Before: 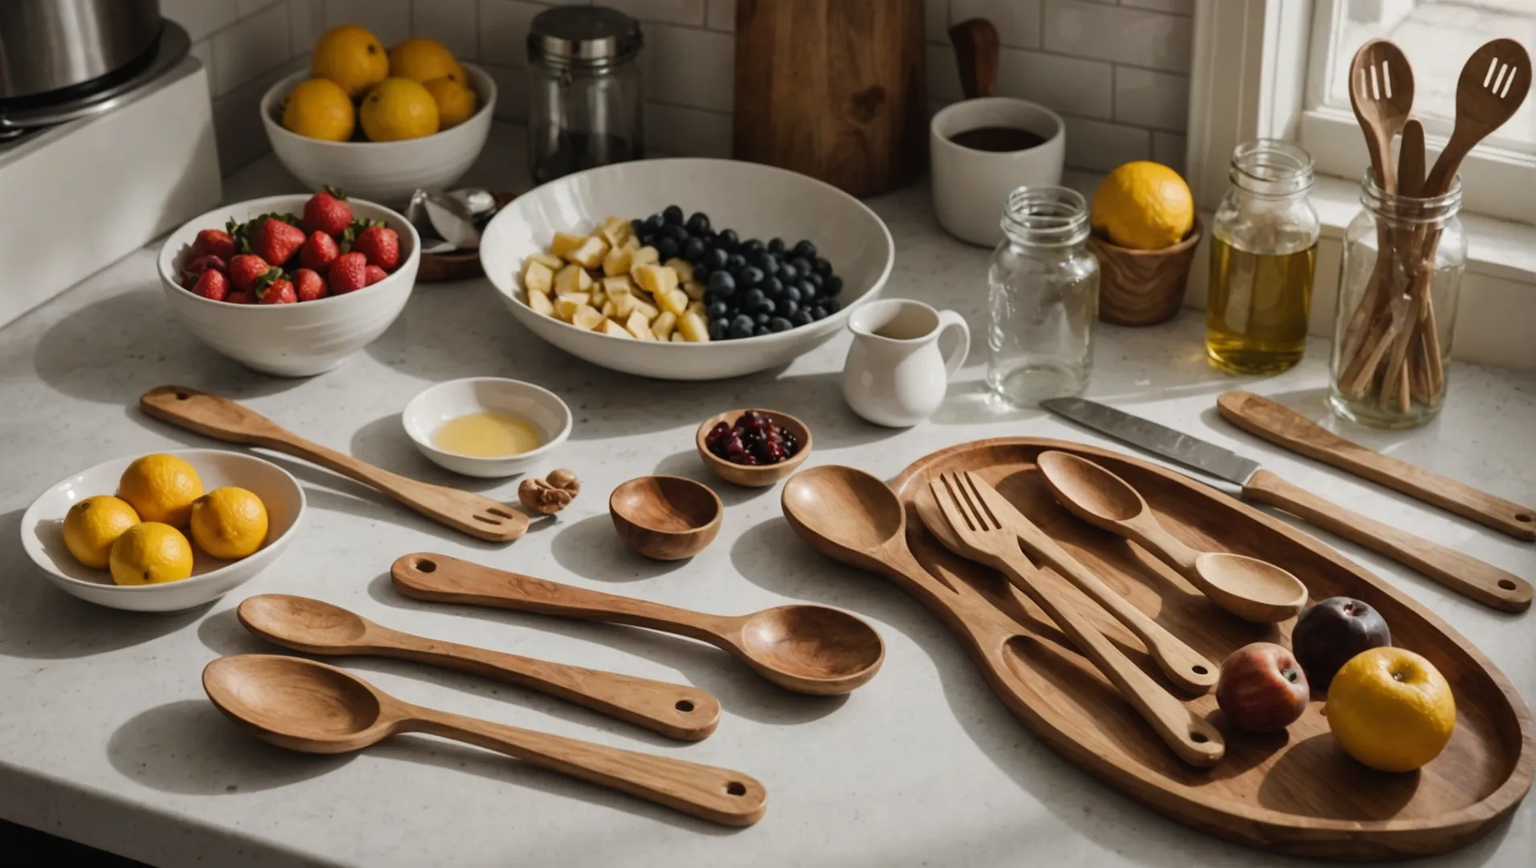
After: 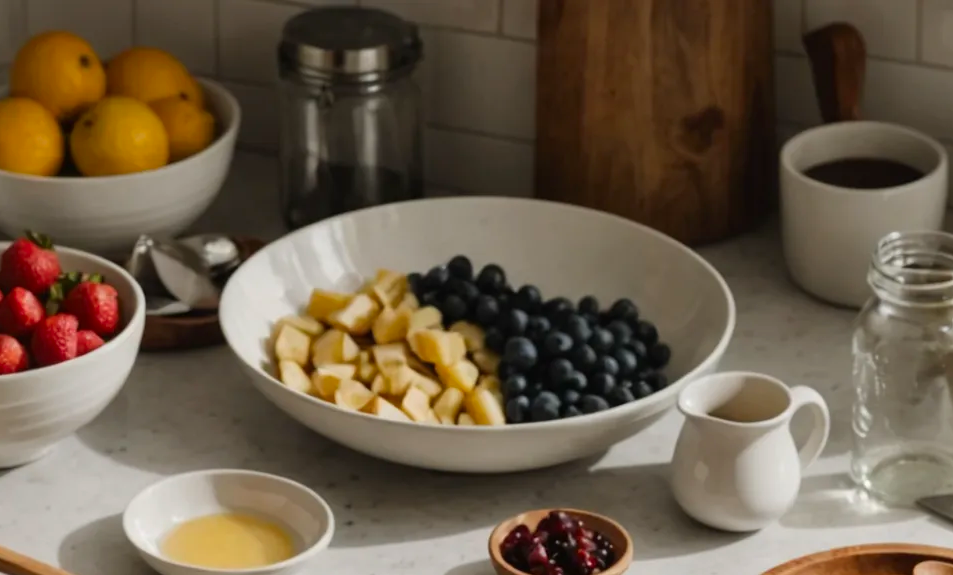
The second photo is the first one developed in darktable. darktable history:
color zones: mix 25.89%
crop: left 19.775%, right 30.349%, bottom 46.731%
contrast brightness saturation: saturation 0.175
shadows and highlights: radius 335.19, shadows 64.7, highlights 4.92, compress 87.78%, soften with gaussian
